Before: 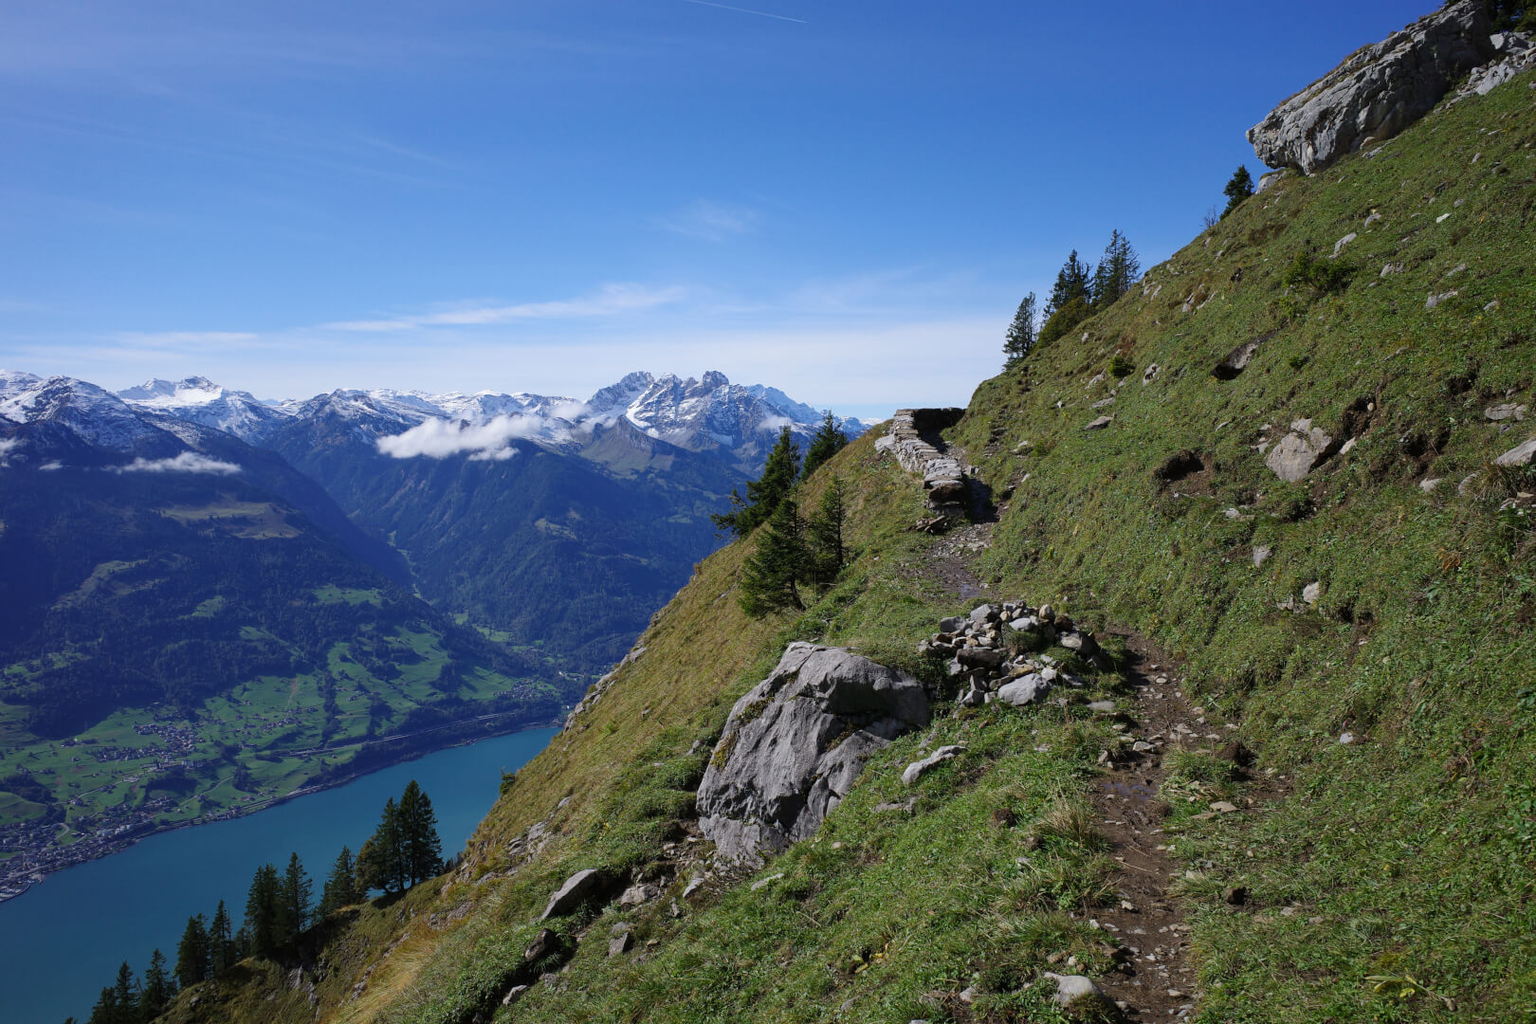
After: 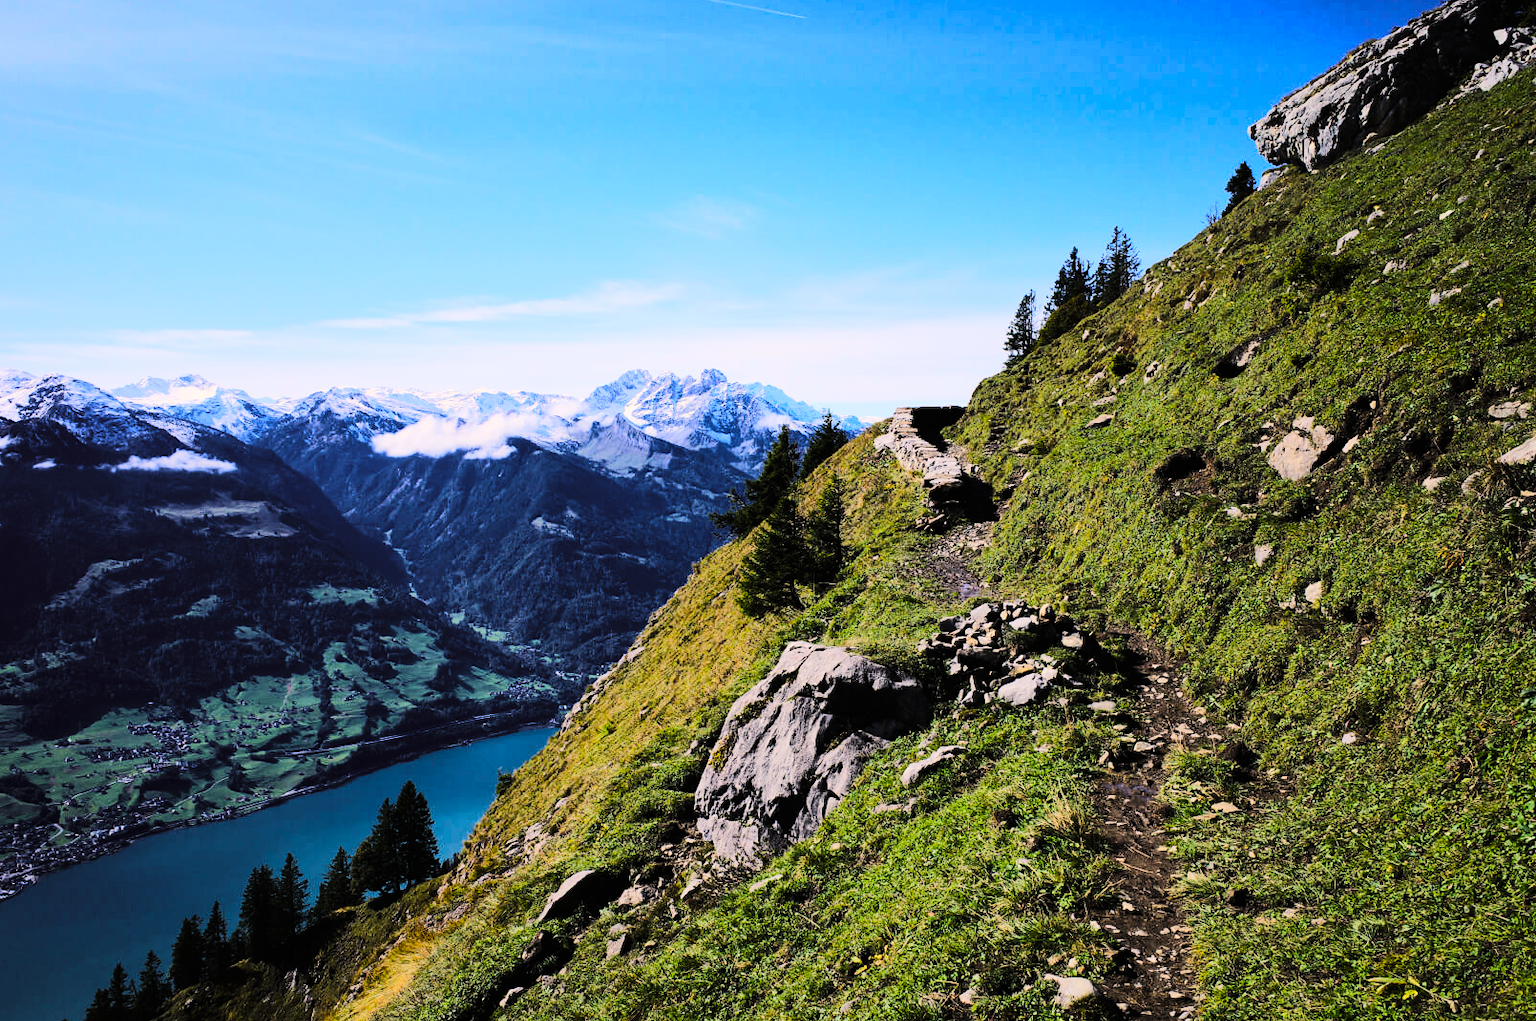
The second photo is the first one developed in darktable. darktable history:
color balance rgb: shadows lift › chroma 2%, shadows lift › hue 247.2°, power › chroma 0.3%, power › hue 25.2°, highlights gain › chroma 3%, highlights gain › hue 60°, global offset › luminance 0.75%, perceptual saturation grading › global saturation 20%, perceptual saturation grading › highlights -20%, perceptual saturation grading › shadows 30%, global vibrance 20%
tone curve: curves: ch0 [(0, 0) (0.086, 0.006) (0.148, 0.021) (0.245, 0.105) (0.374, 0.401) (0.444, 0.631) (0.778, 0.915) (1, 1)], color space Lab, linked channels, preserve colors none
tone equalizer: on, module defaults
crop: left 0.434%, top 0.485%, right 0.244%, bottom 0.386%
